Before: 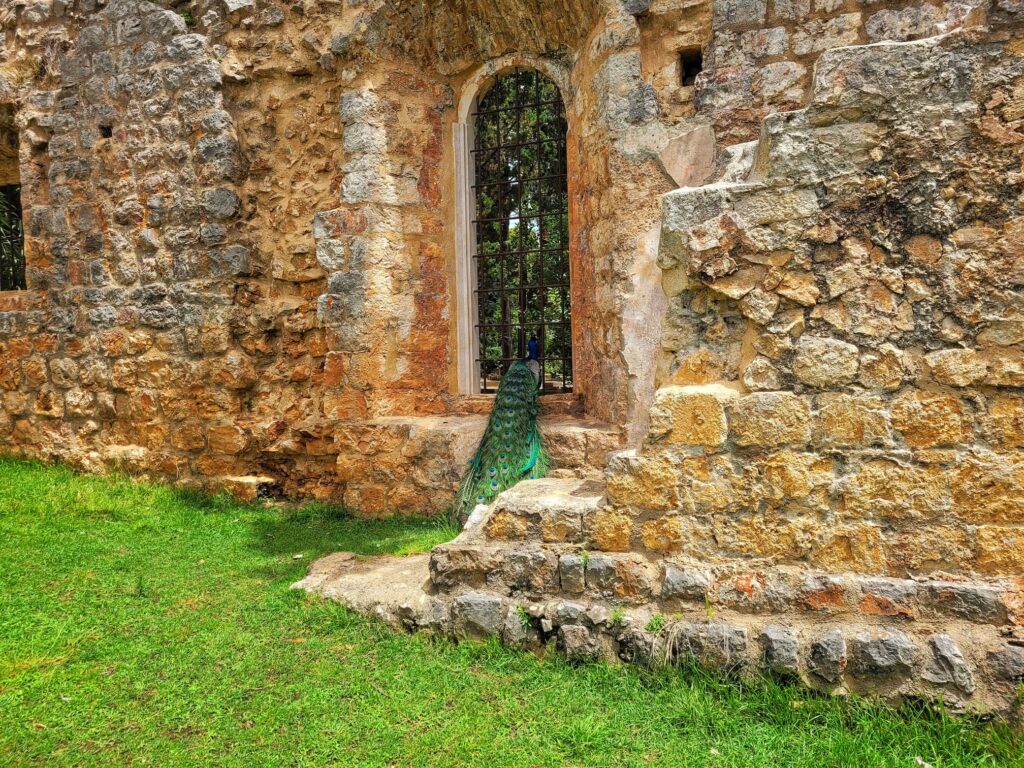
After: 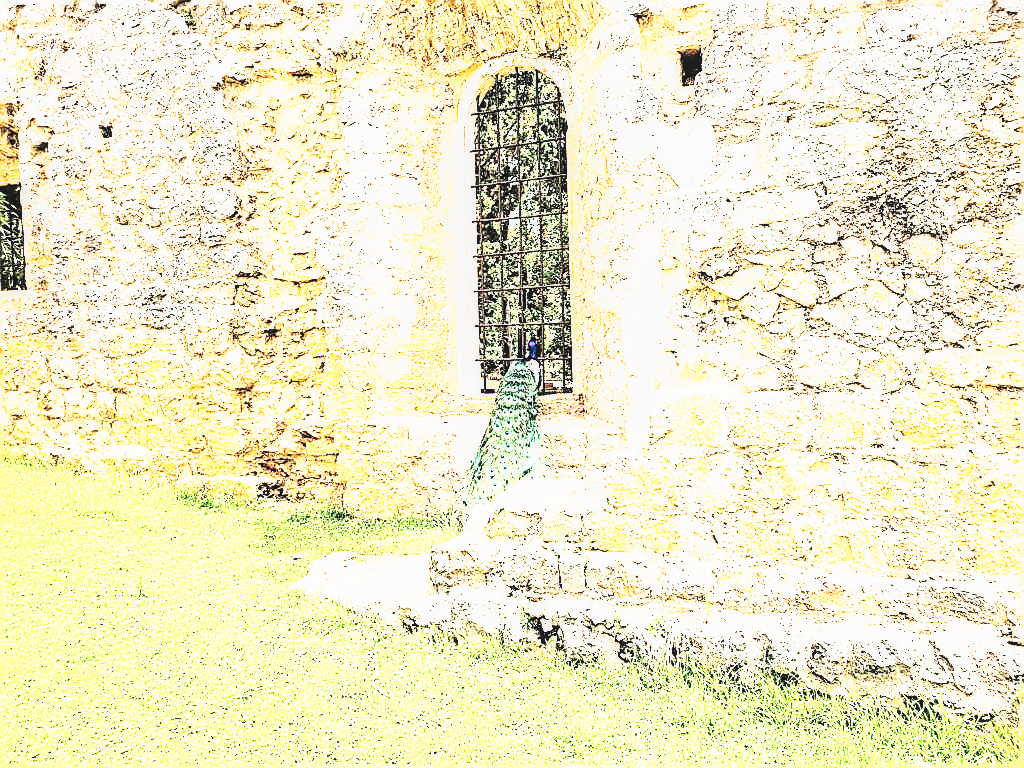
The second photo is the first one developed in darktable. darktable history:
contrast brightness saturation: brightness 0.999
filmic rgb: black relative exposure -12.87 EV, white relative exposure 2.81 EV, target black luminance 0%, hardness 8.48, latitude 69.68%, contrast 1.136, shadows ↔ highlights balance -0.89%, color science v6 (2022)
sharpen: radius 1.382, amount 1.254, threshold 0.794
local contrast: on, module defaults
tone curve: curves: ch0 [(0, 0) (0.003, 0) (0.011, 0.001) (0.025, 0.003) (0.044, 0.003) (0.069, 0.006) (0.1, 0.009) (0.136, 0.014) (0.177, 0.029) (0.224, 0.061) (0.277, 0.127) (0.335, 0.218) (0.399, 0.38) (0.468, 0.588) (0.543, 0.809) (0.623, 0.947) (0.709, 0.987) (0.801, 0.99) (0.898, 0.99) (1, 1)], preserve colors none
